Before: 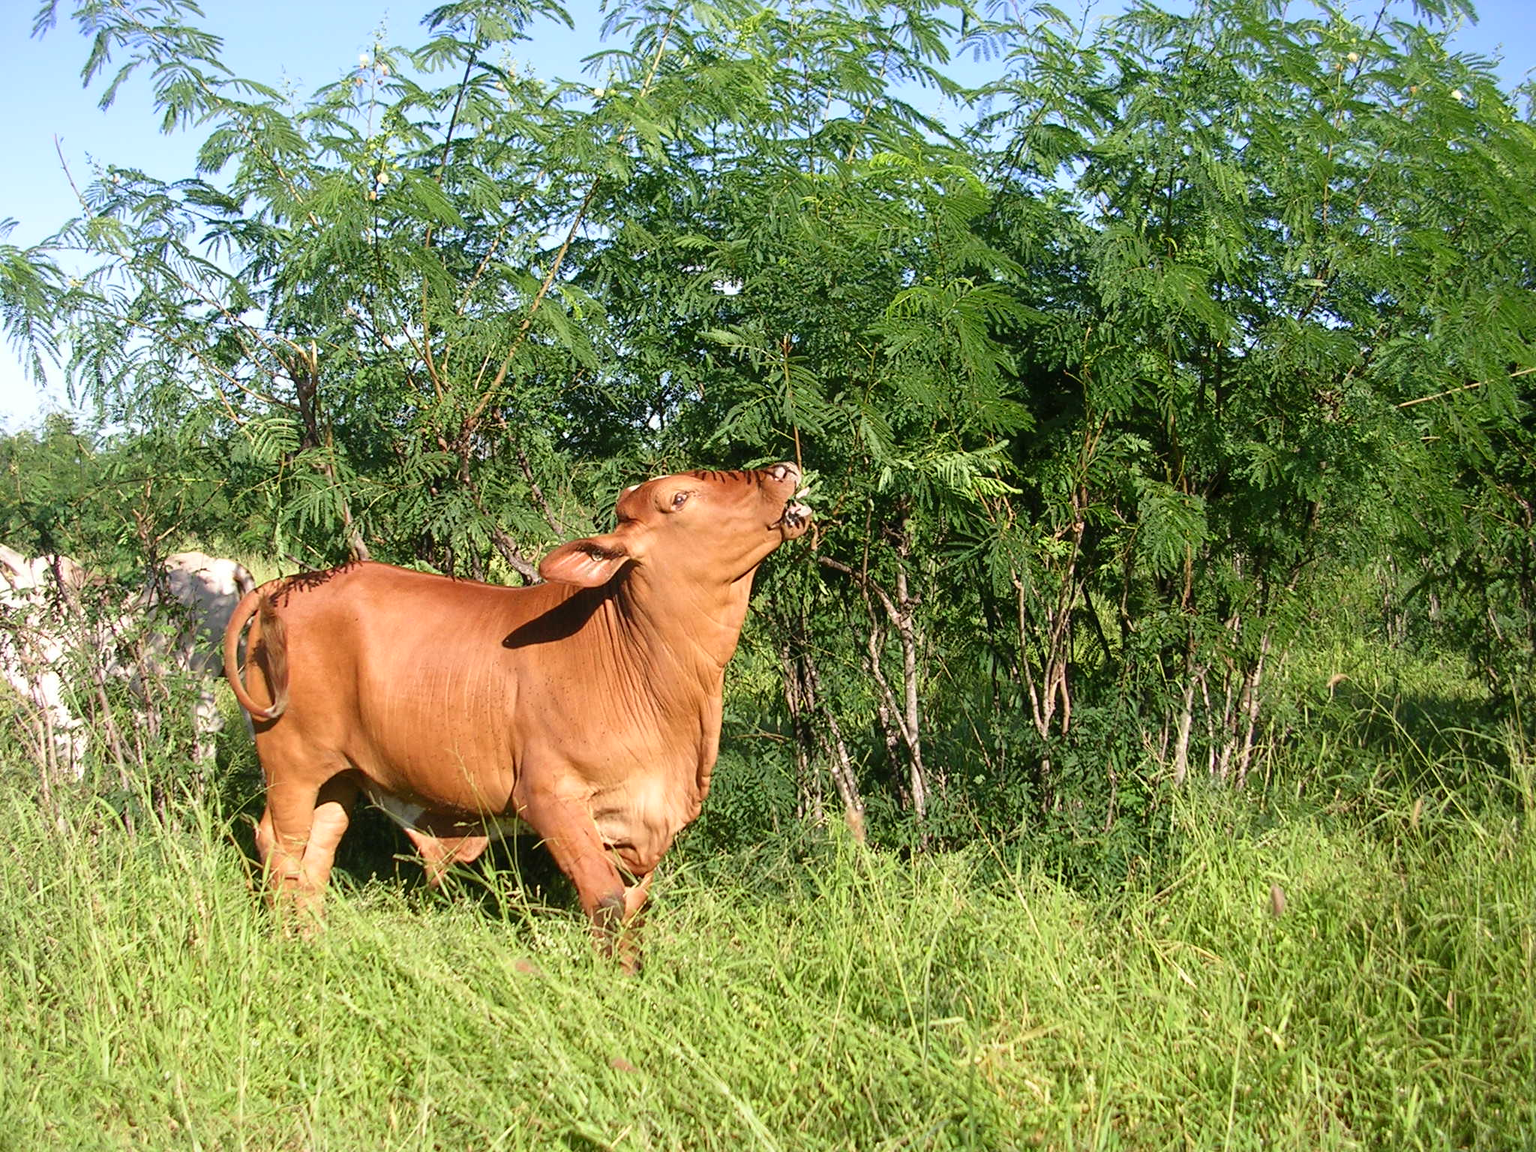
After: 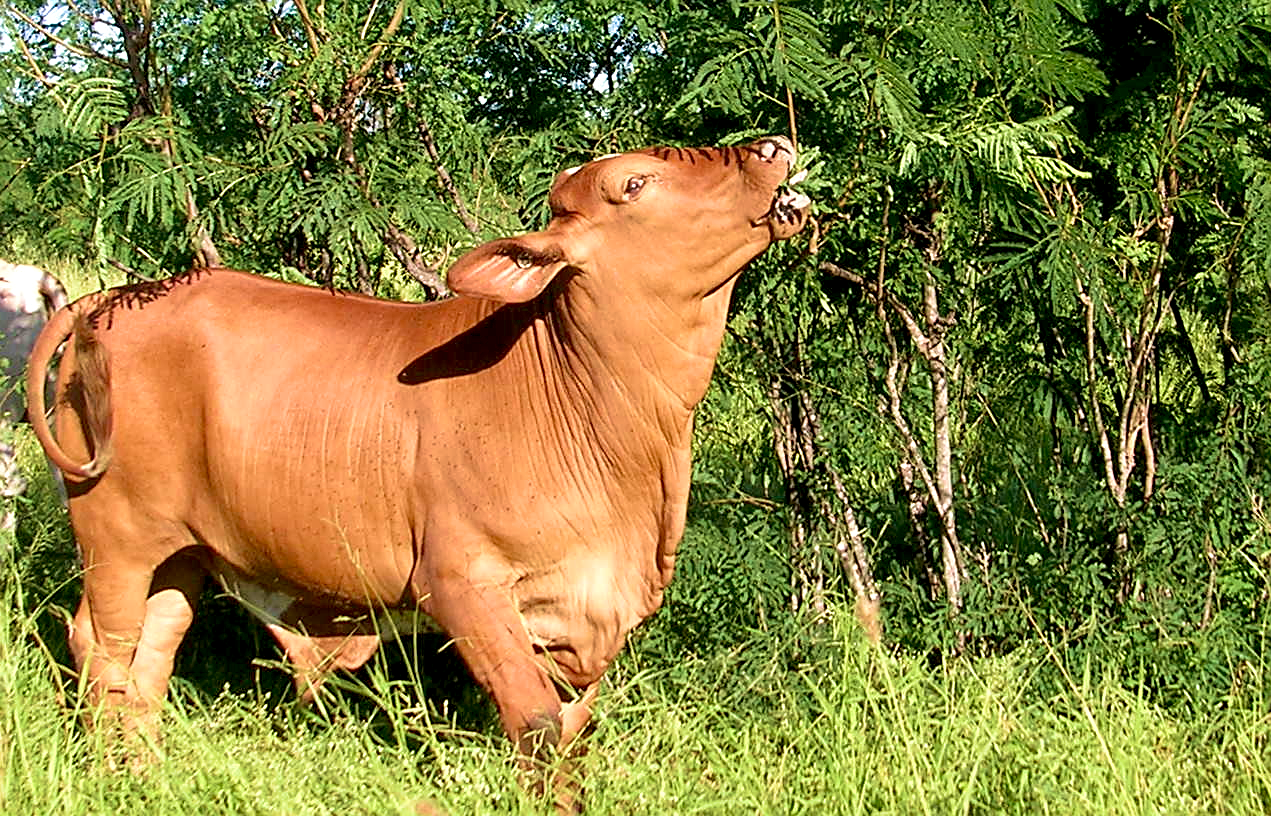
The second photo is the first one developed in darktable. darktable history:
exposure: black level correction 0.009, exposure 0.119 EV, compensate highlight preservation false
sharpen: on, module defaults
crop: left 13.312%, top 31.28%, right 24.627%, bottom 15.582%
velvia: strength 45%
